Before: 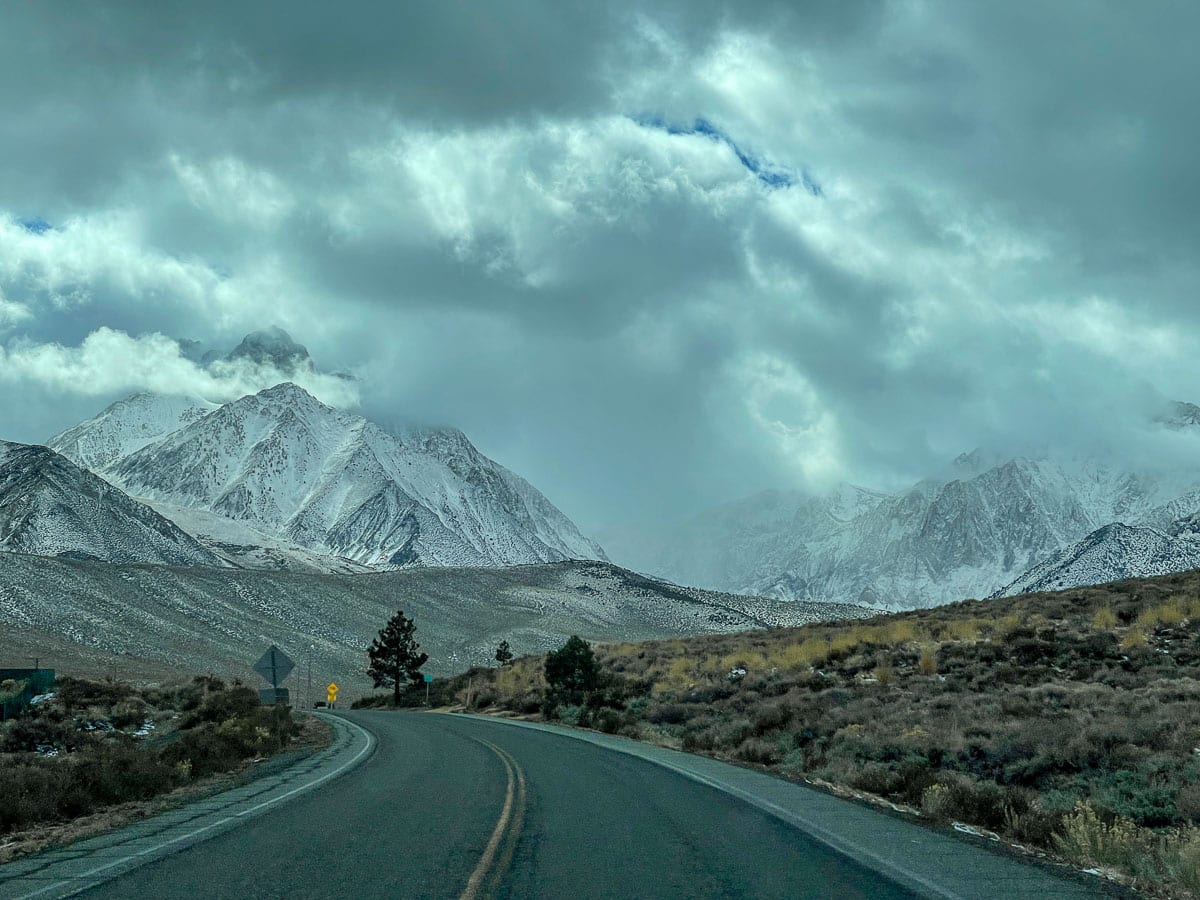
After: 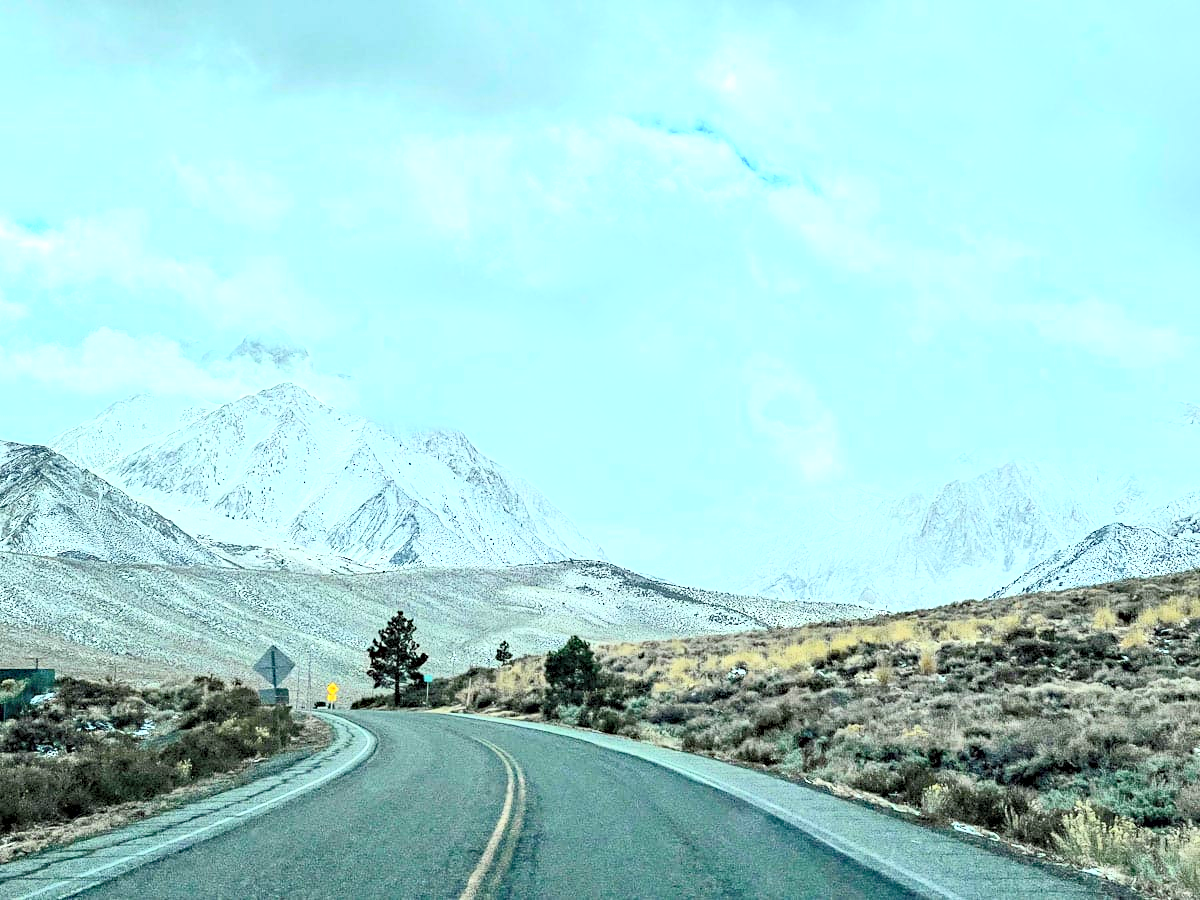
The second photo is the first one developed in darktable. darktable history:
exposure: black level correction 0.001, exposure 1.308 EV, compensate highlight preservation false
contrast brightness saturation: contrast 0.375, brightness 0.526
haze removal: compatibility mode true, adaptive false
